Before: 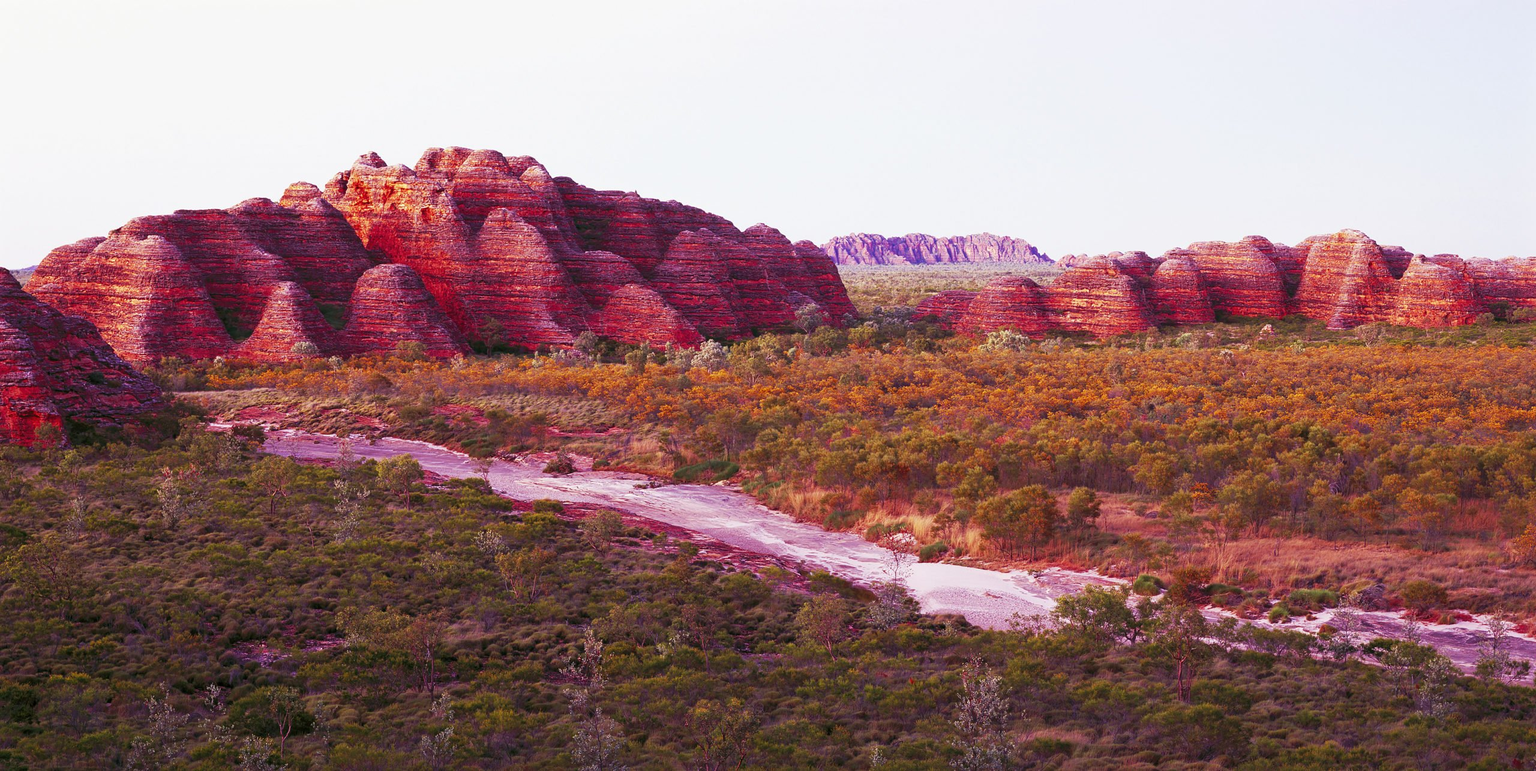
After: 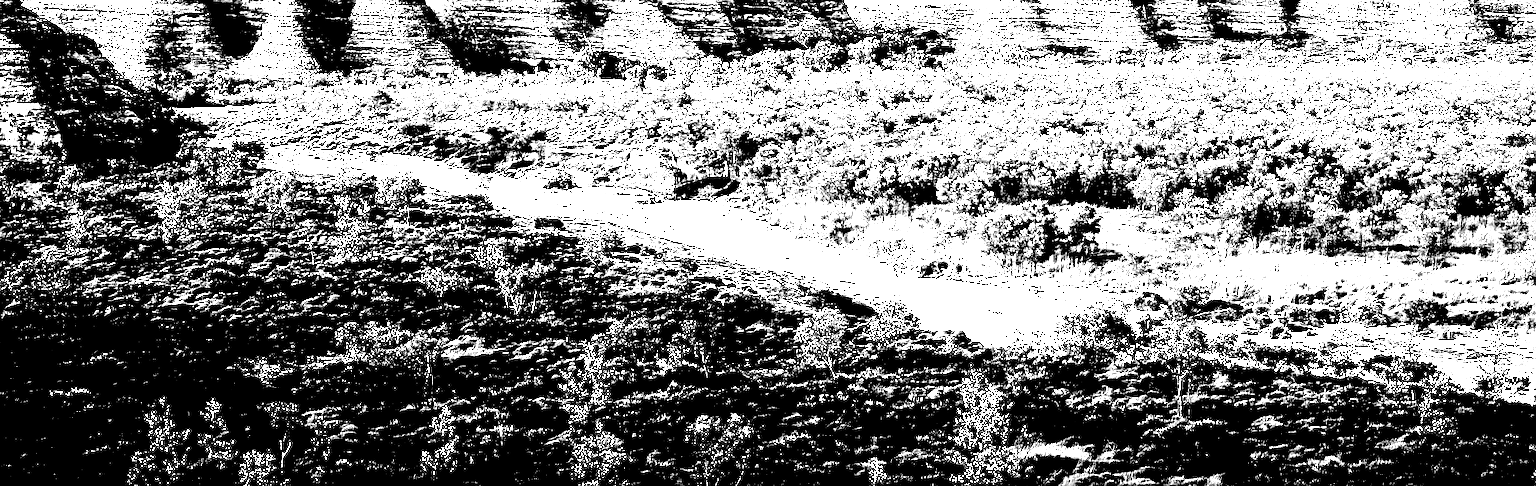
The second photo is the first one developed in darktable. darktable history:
crop and rotate: top 36.944%
sharpen: on, module defaults
color calibration: output gray [0.714, 0.278, 0, 0], gray › normalize channels true, illuminant as shot in camera, x 0.365, y 0.378, temperature 4428.72 K, gamut compression 0.009
tone equalizer: on, module defaults
exposure: black level correction 0.098, exposure 3.042 EV, compensate exposure bias true, compensate highlight preservation false
